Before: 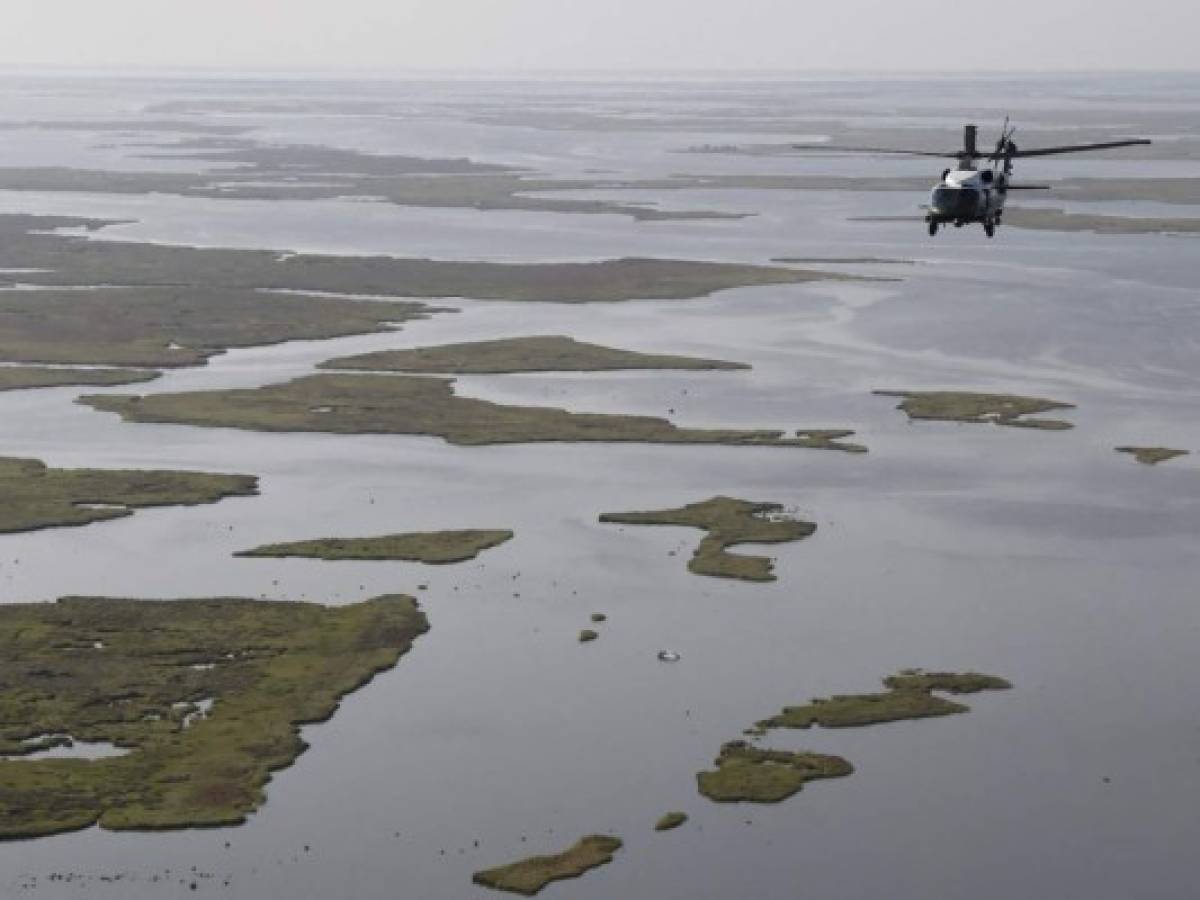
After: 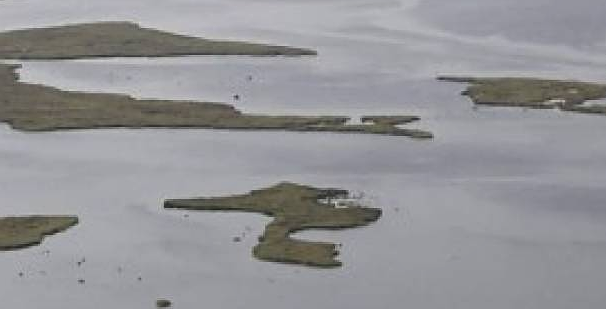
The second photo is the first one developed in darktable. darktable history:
tone equalizer: on, module defaults
crop: left 36.308%, top 34.97%, right 13.141%, bottom 30.643%
sharpen: on, module defaults
